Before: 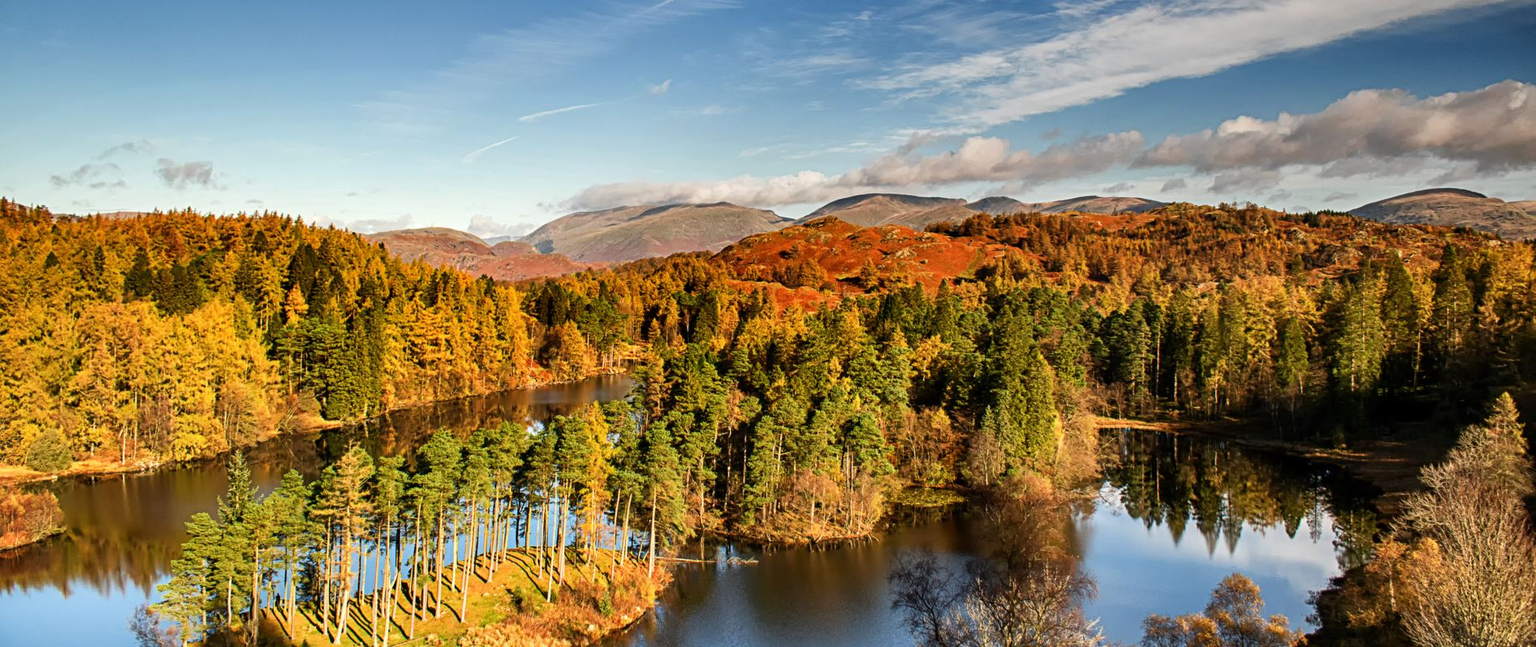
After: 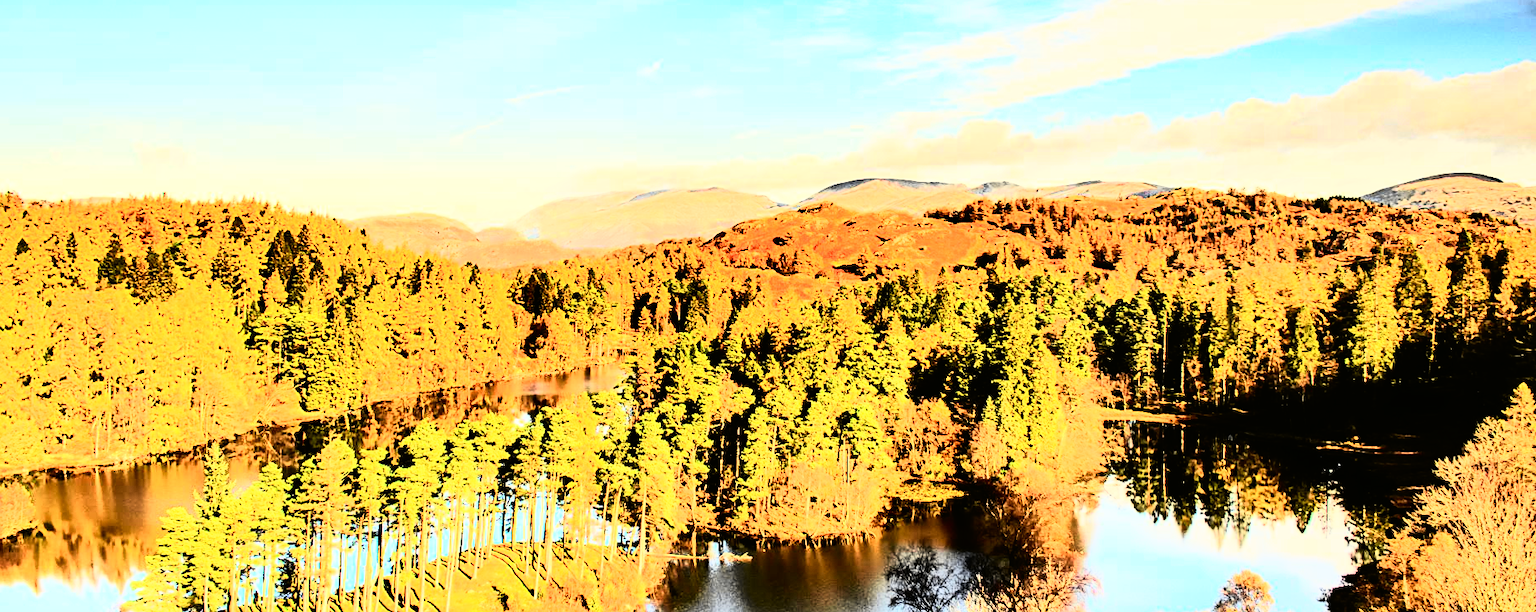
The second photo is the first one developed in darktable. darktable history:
graduated density: rotation -180°, offset 27.42
rgb curve: curves: ch0 [(0, 0) (0.21, 0.15) (0.24, 0.21) (0.5, 0.75) (0.75, 0.96) (0.89, 0.99) (1, 1)]; ch1 [(0, 0.02) (0.21, 0.13) (0.25, 0.2) (0.5, 0.67) (0.75, 0.9) (0.89, 0.97) (1, 1)]; ch2 [(0, 0.02) (0.21, 0.13) (0.25, 0.2) (0.5, 0.67) (0.75, 0.9) (0.89, 0.97) (1, 1)], compensate middle gray true
exposure: black level correction 0, exposure 0.9 EV, compensate highlight preservation false
tone equalizer: -8 EV -0.75 EV, -7 EV -0.7 EV, -6 EV -0.6 EV, -5 EV -0.4 EV, -3 EV 0.4 EV, -2 EV 0.6 EV, -1 EV 0.7 EV, +0 EV 0.75 EV, edges refinement/feathering 500, mask exposure compensation -1.57 EV, preserve details no
tone curve: curves: ch0 [(0, 0.006) (0.037, 0.022) (0.123, 0.105) (0.19, 0.173) (0.277, 0.279) (0.474, 0.517) (0.597, 0.662) (0.687, 0.774) (0.855, 0.891) (1, 0.982)]; ch1 [(0, 0) (0.243, 0.245) (0.422, 0.415) (0.493, 0.498) (0.508, 0.503) (0.531, 0.55) (0.551, 0.582) (0.626, 0.672) (0.694, 0.732) (1, 1)]; ch2 [(0, 0) (0.249, 0.216) (0.356, 0.329) (0.424, 0.442) (0.476, 0.477) (0.498, 0.503) (0.517, 0.524) (0.532, 0.547) (0.562, 0.592) (0.614, 0.657) (0.706, 0.748) (0.808, 0.809) (0.991, 0.968)], color space Lab, independent channels, preserve colors none
crop: left 1.964%, top 3.251%, right 1.122%, bottom 4.933%
white balance: red 1.029, blue 0.92
